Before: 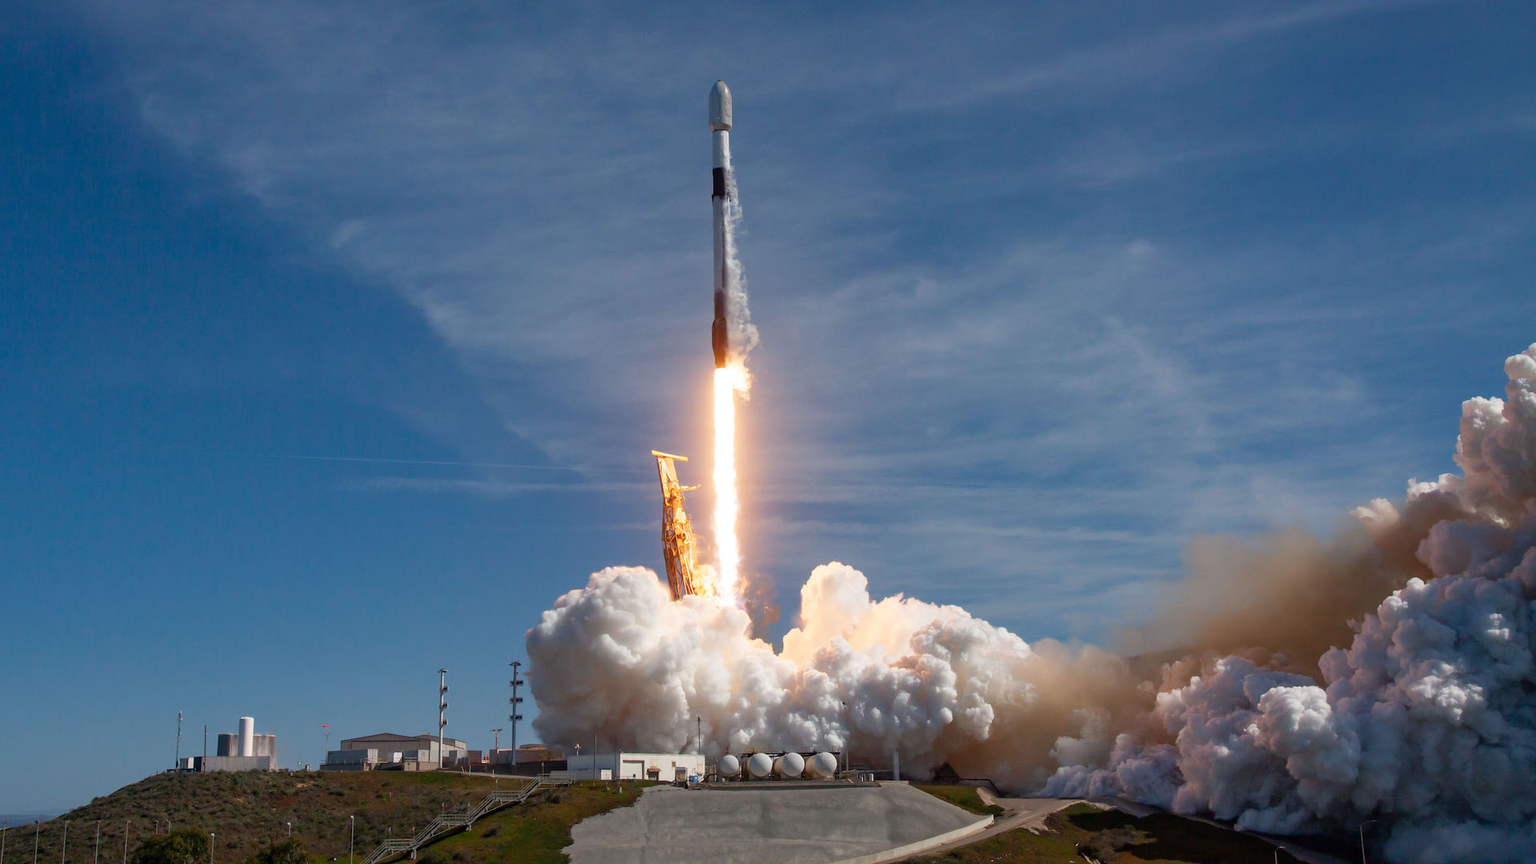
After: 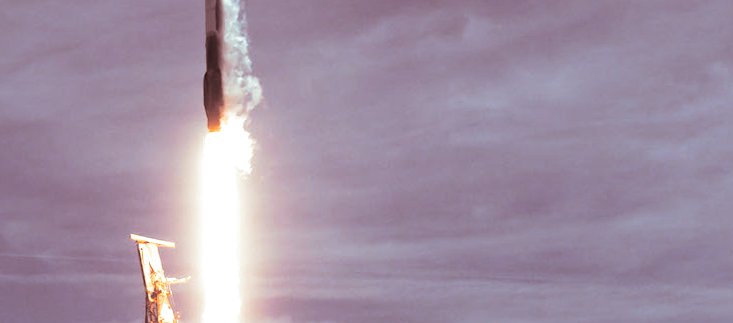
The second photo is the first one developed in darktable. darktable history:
rotate and perspective: rotation 0.062°, lens shift (vertical) 0.115, lens shift (horizontal) -0.133, crop left 0.047, crop right 0.94, crop top 0.061, crop bottom 0.94
tone equalizer: -8 EV -0.75 EV, -7 EV -0.7 EV, -6 EV -0.6 EV, -5 EV -0.4 EV, -3 EV 0.4 EV, -2 EV 0.6 EV, -1 EV 0.7 EV, +0 EV 0.75 EV, edges refinement/feathering 500, mask exposure compensation -1.57 EV, preserve details no
split-toning: shadows › saturation 0.3, highlights › hue 180°, highlights › saturation 0.3, compress 0%
crop: left 31.751%, top 32.172%, right 27.8%, bottom 35.83%
